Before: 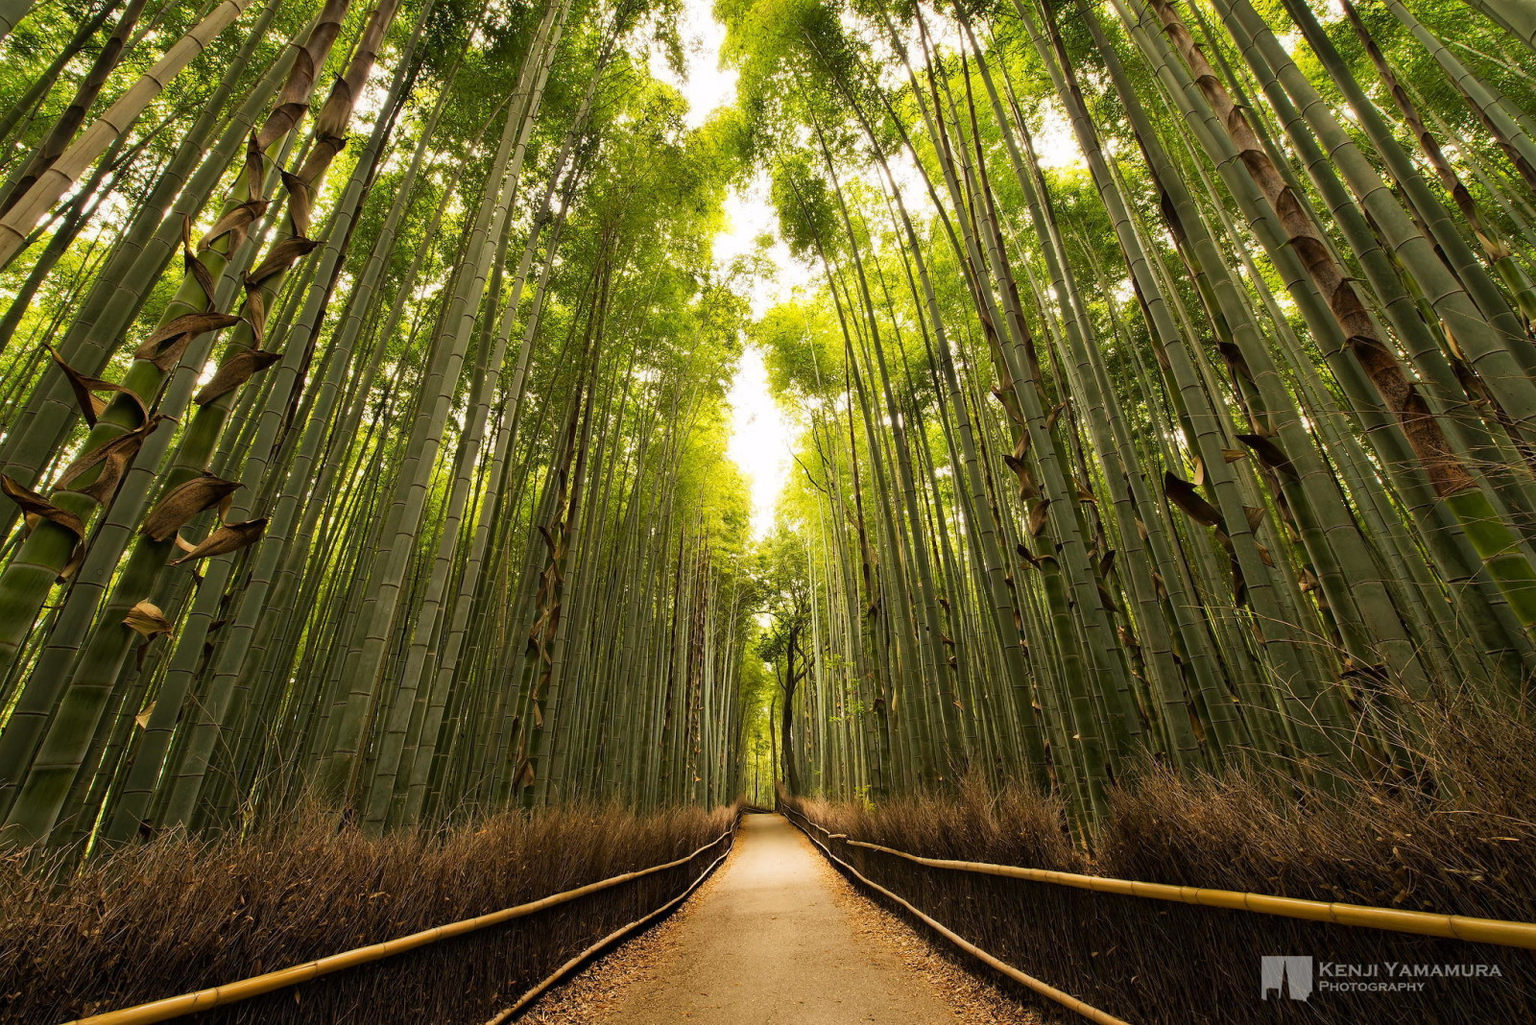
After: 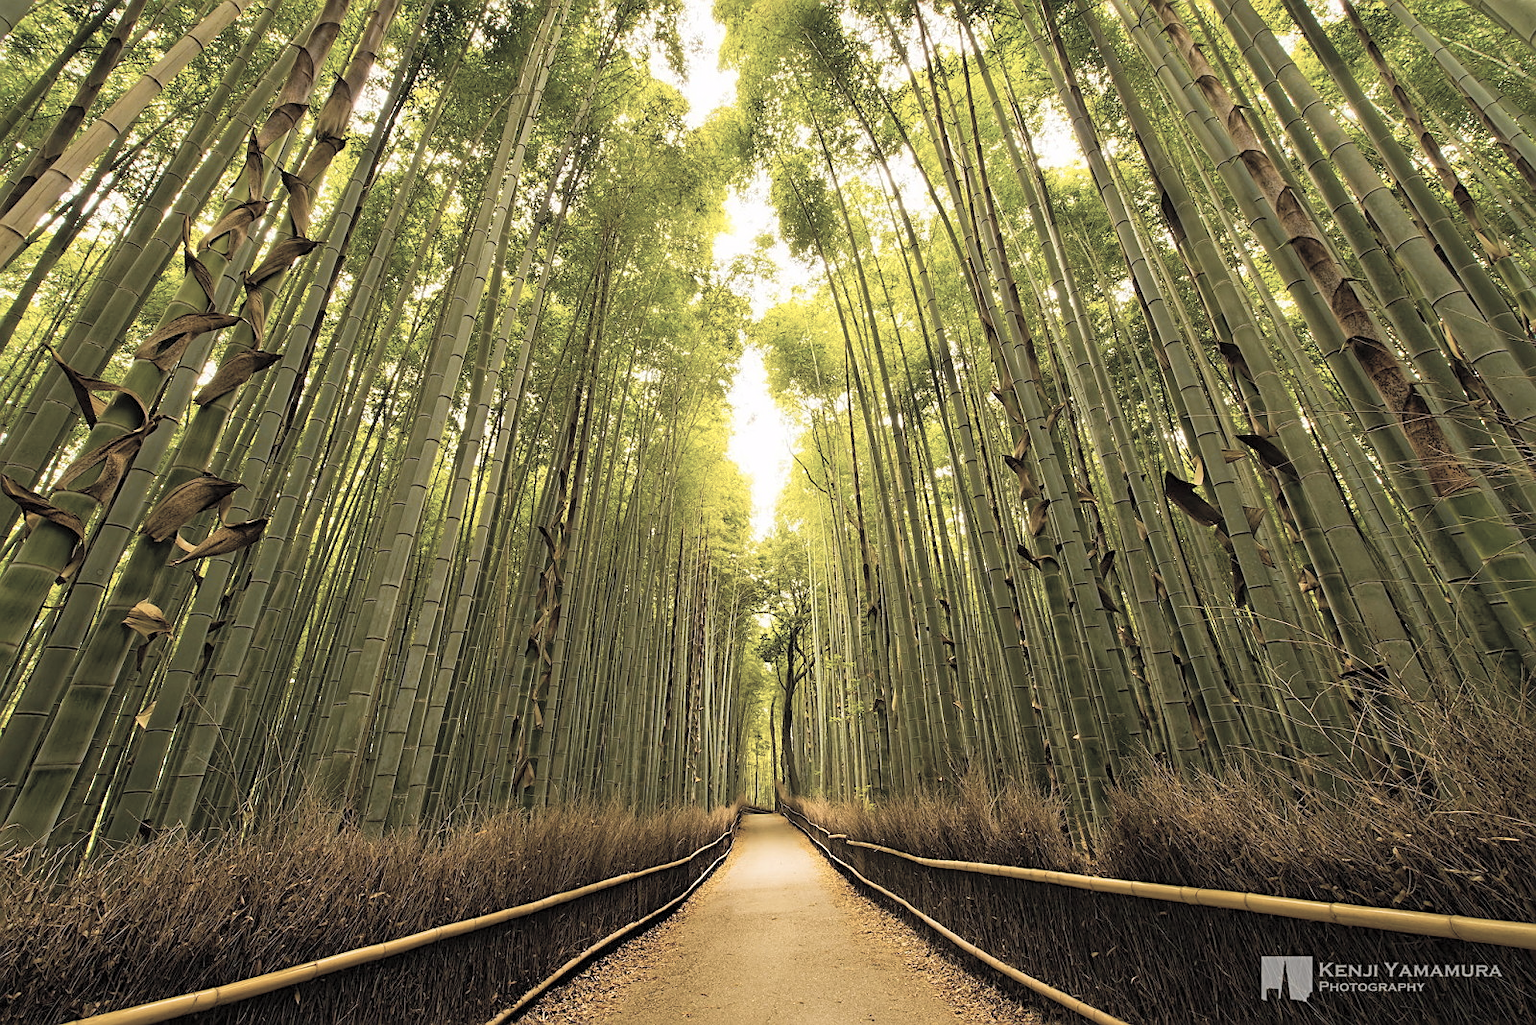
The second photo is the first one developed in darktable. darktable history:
contrast brightness saturation: brightness 0.187, saturation -0.495
exposure: compensate highlight preservation false
color balance rgb: linear chroma grading › global chroma 14.59%, perceptual saturation grading › global saturation 25.653%, global vibrance 20%
sharpen: amount 0.499
